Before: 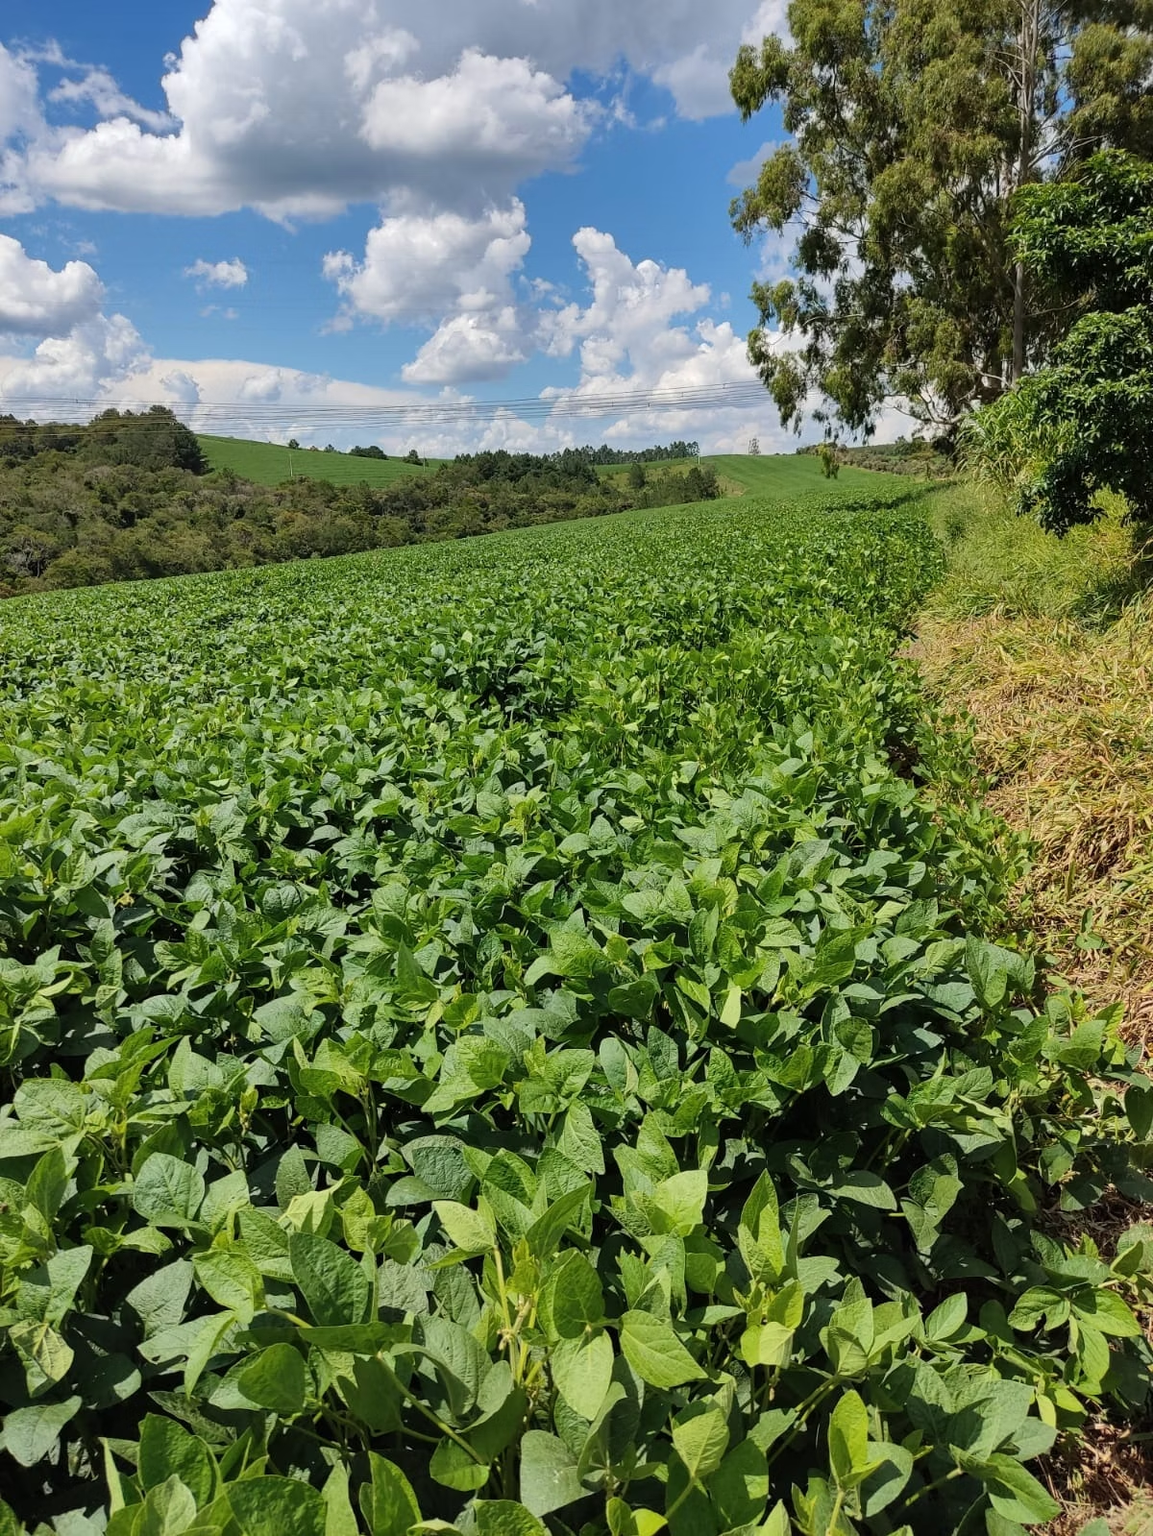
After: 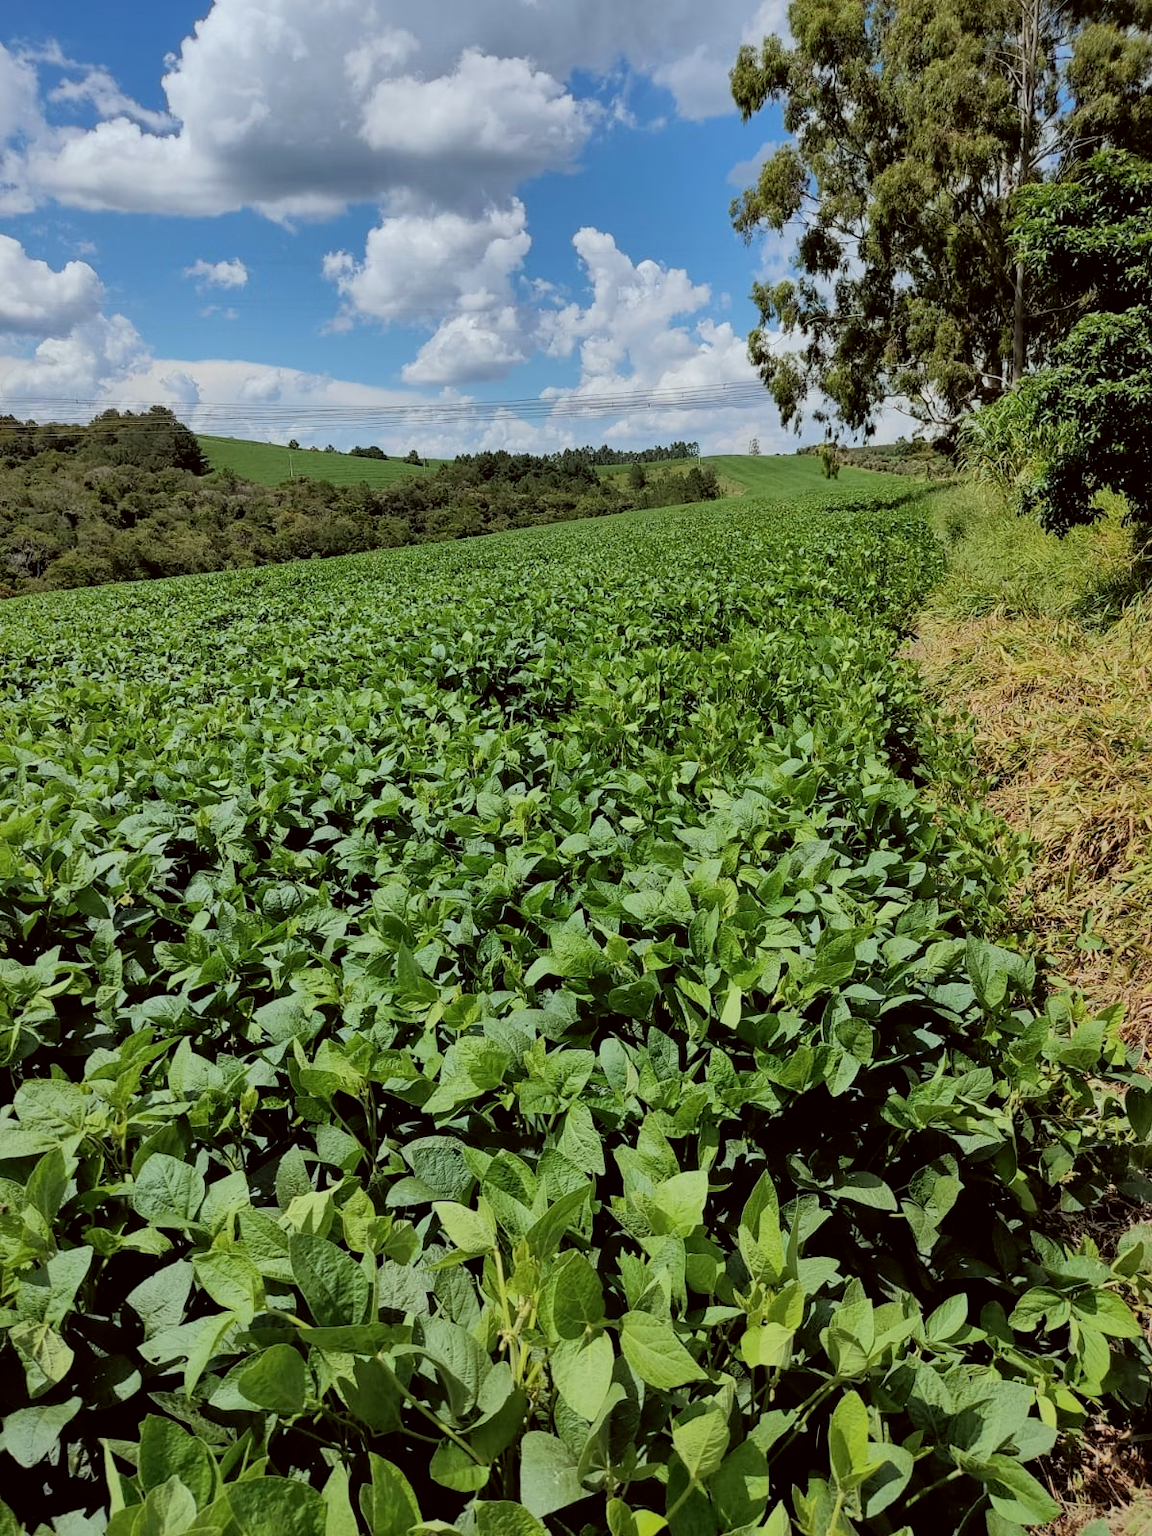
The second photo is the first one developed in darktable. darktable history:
color correction: highlights a* -3.59, highlights b* -6.61, shadows a* 2.96, shadows b* 5.22
filmic rgb: middle gray luminance 12.59%, black relative exposure -10.15 EV, white relative exposure 3.47 EV, target black luminance 0%, hardness 5.74, latitude 45.17%, contrast 1.23, highlights saturation mix 5.92%, shadows ↔ highlights balance 27.32%
exposure: exposure -0.059 EV, compensate highlight preservation false
shadows and highlights: on, module defaults
